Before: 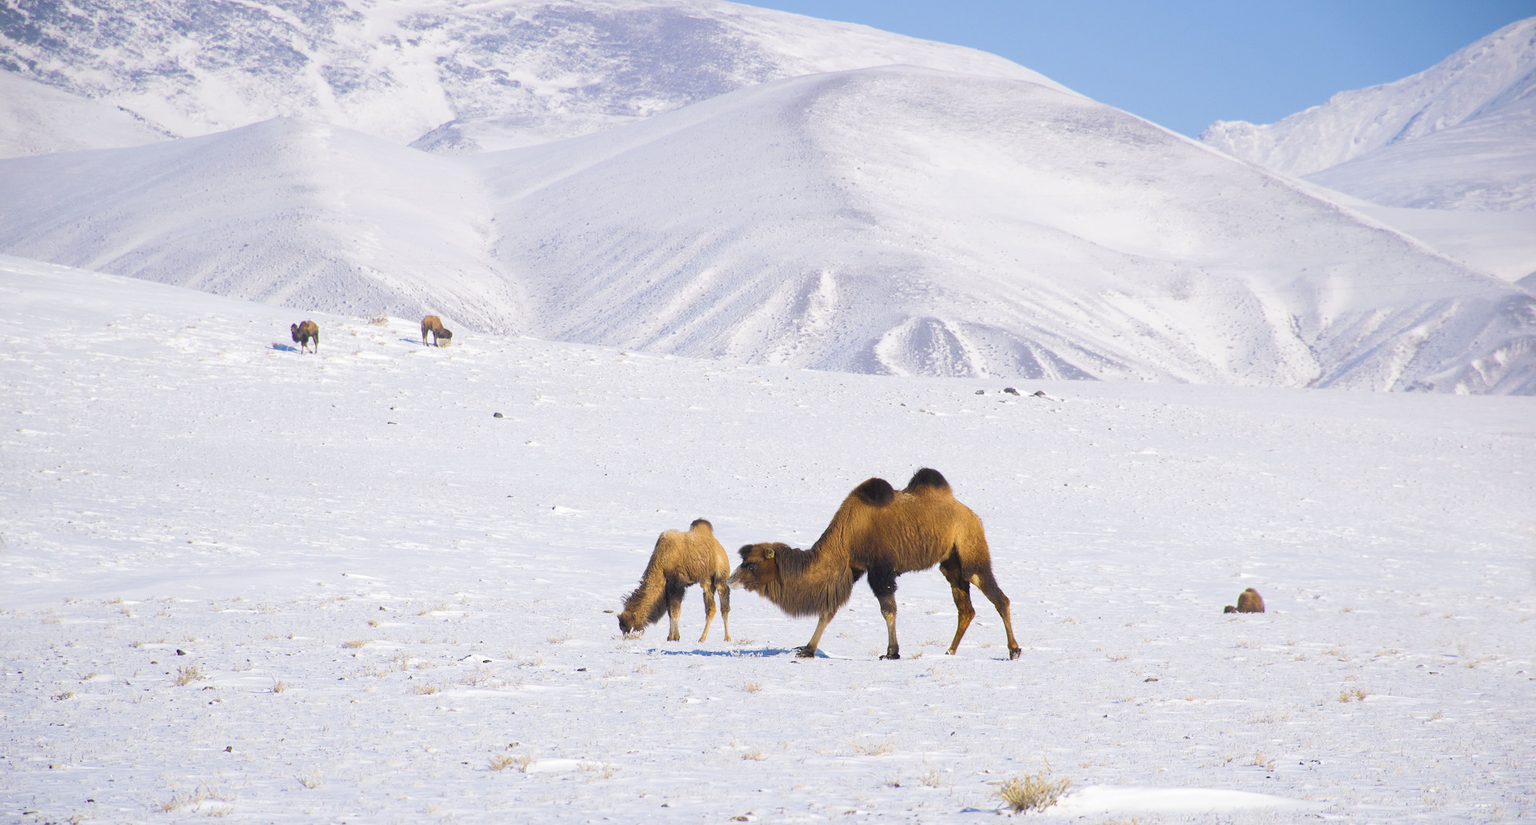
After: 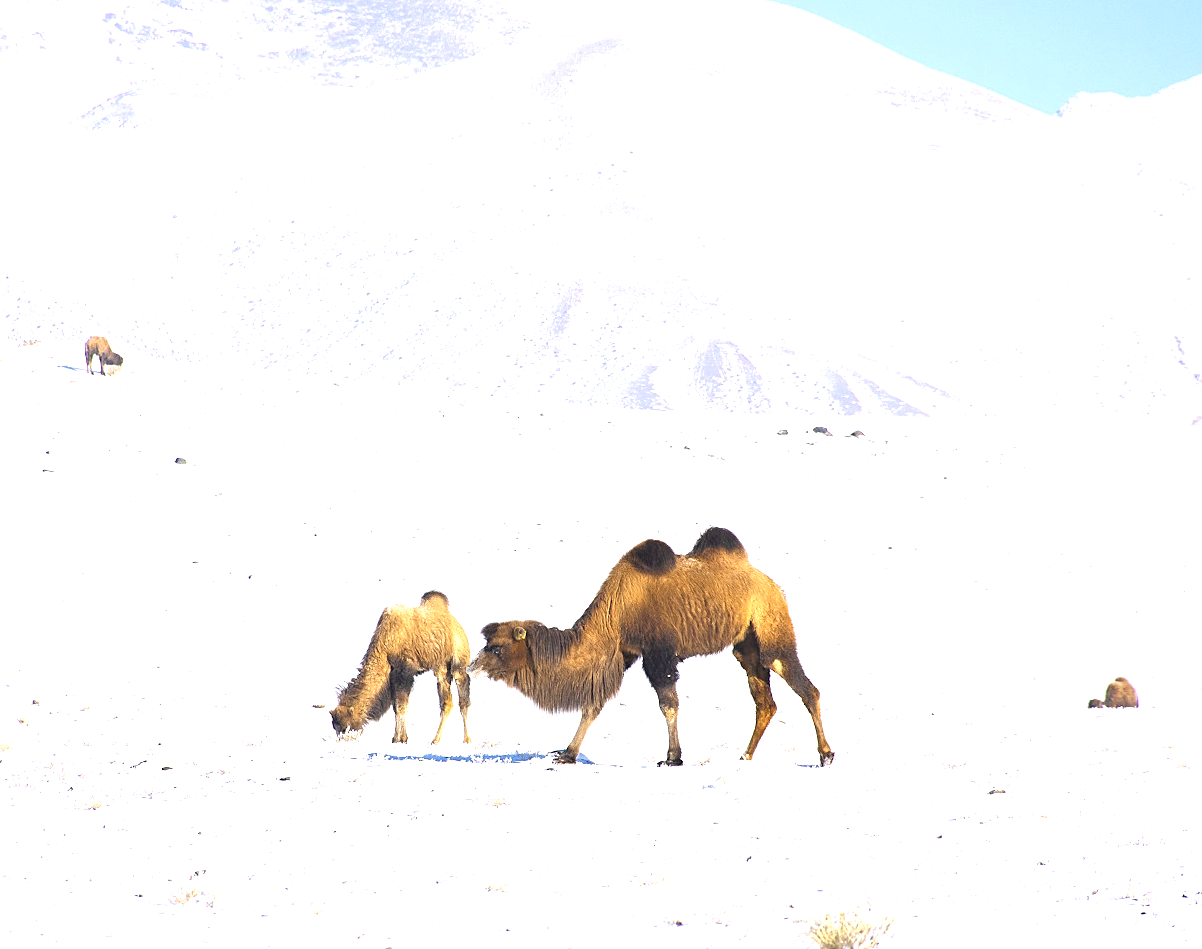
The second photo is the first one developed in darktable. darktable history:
sharpen: amount 0.494
crop and rotate: left 23.053%, top 5.643%, right 14.313%, bottom 2.285%
exposure: exposure 1 EV, compensate highlight preservation false
